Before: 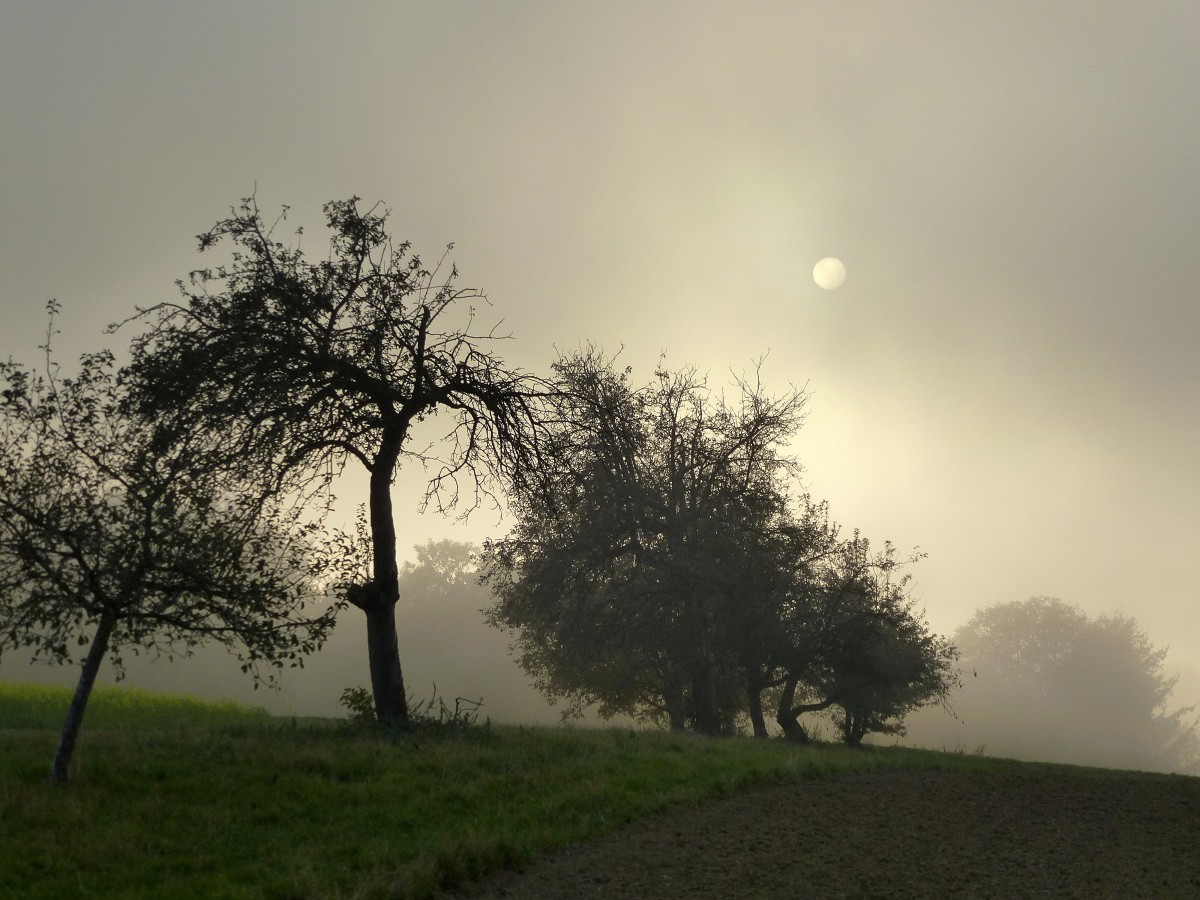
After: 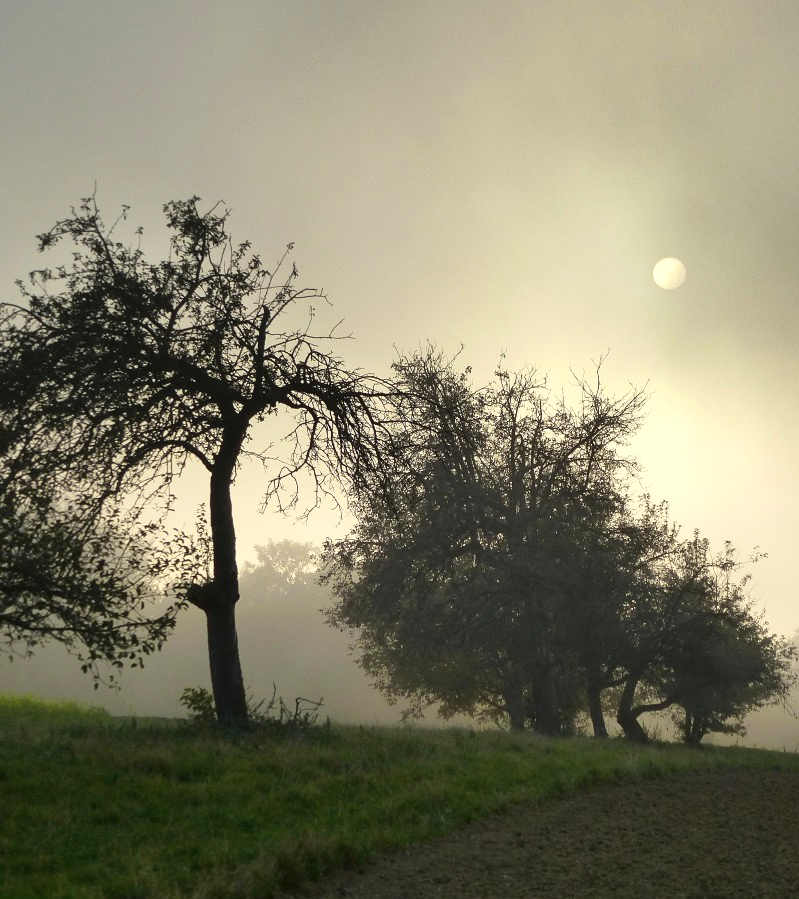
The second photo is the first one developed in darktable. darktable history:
tone curve: curves: ch0 [(0, 0.028) (0.138, 0.156) (0.468, 0.516) (0.754, 0.823) (1, 1)], color space Lab, linked channels, preserve colors none
shadows and highlights: radius 171.16, shadows 27, white point adjustment 3.13, highlights -67.95, soften with gaussian
crop and rotate: left 13.409%, right 19.924%
